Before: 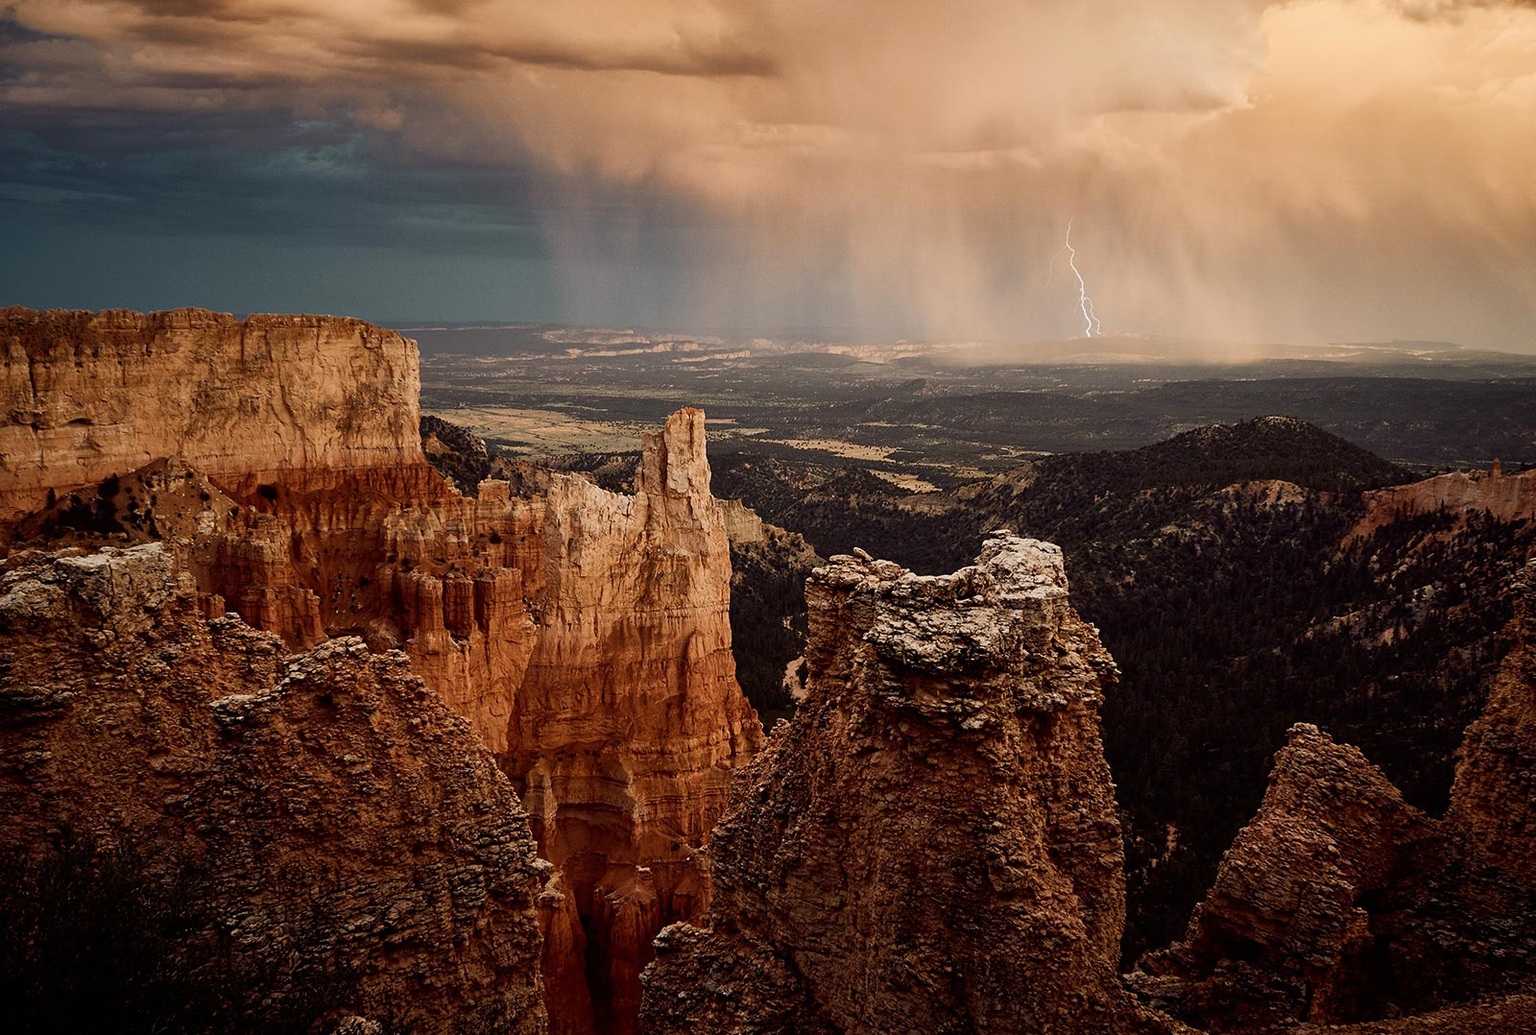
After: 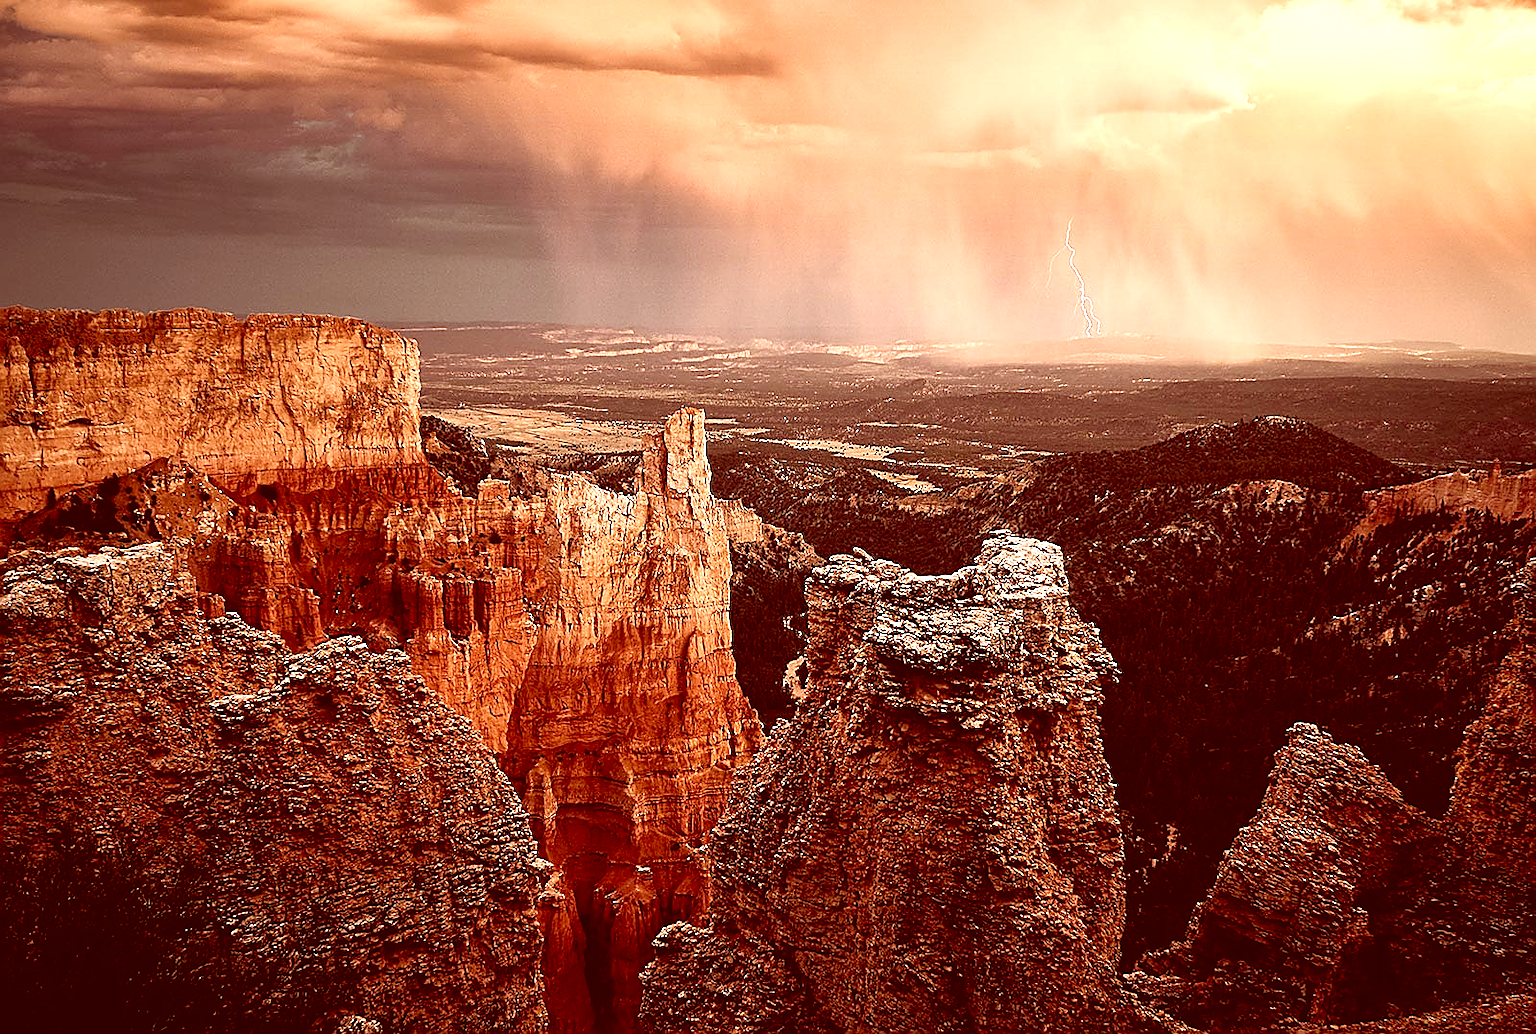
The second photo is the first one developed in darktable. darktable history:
color correction: highlights a* 9.03, highlights b* 8.71, shadows a* 40, shadows b* 40, saturation 0.8
sharpen: radius 1.4, amount 1.25, threshold 0.7
exposure: exposure 1 EV, compensate highlight preservation false
